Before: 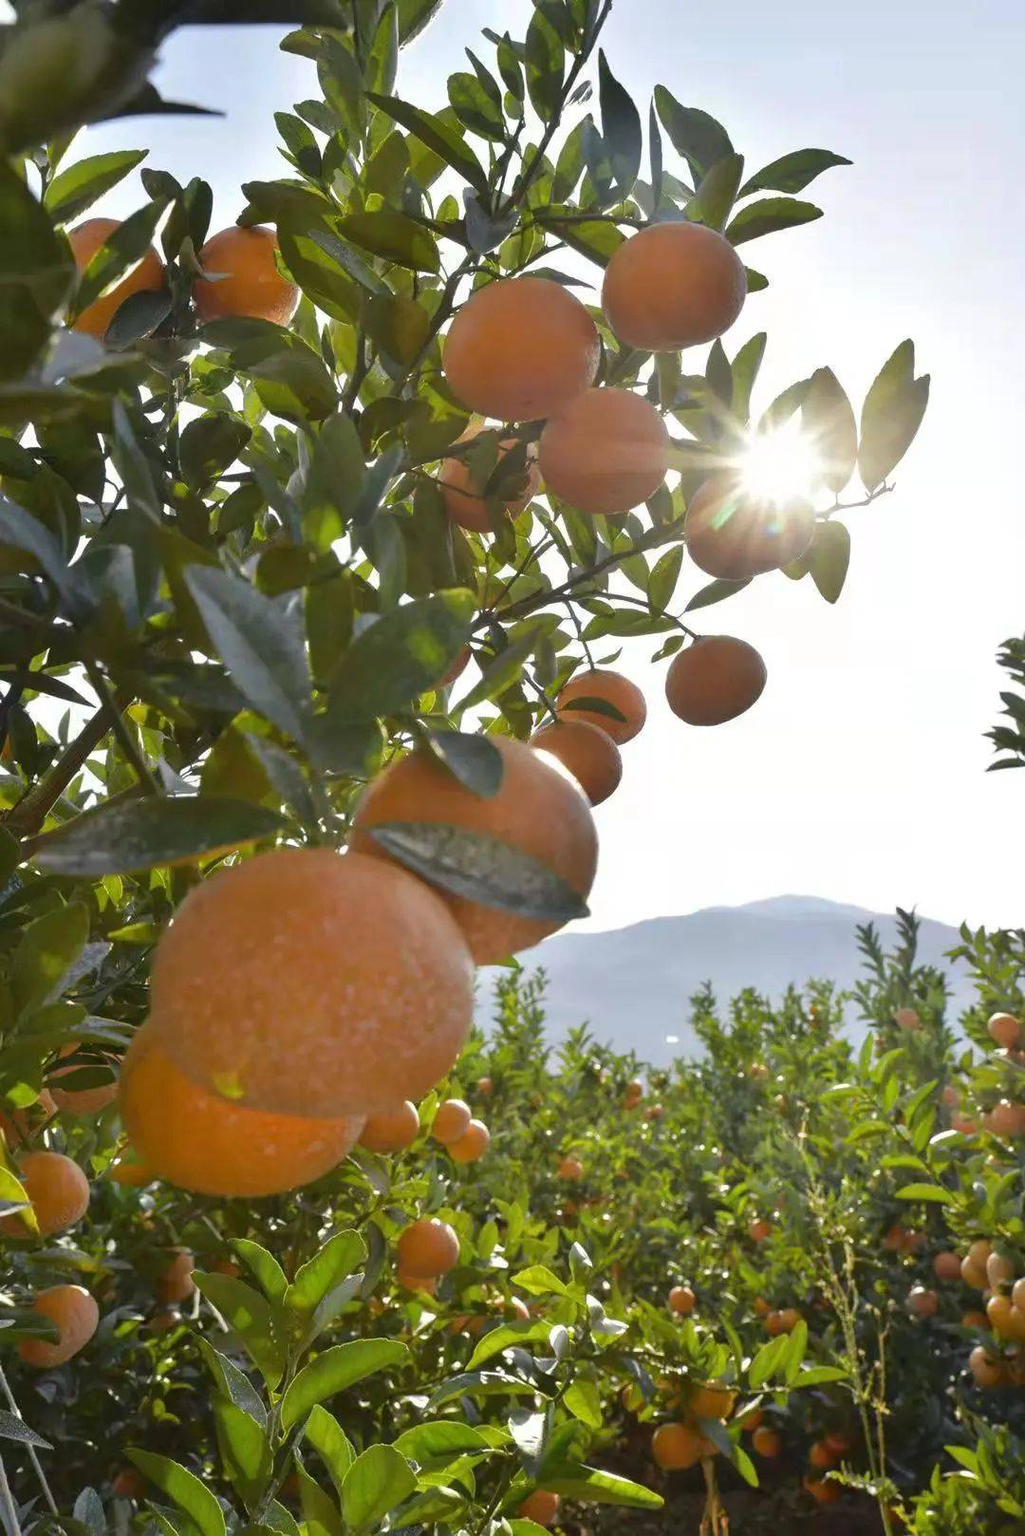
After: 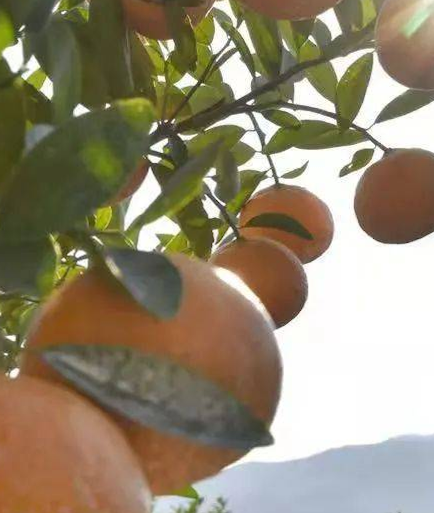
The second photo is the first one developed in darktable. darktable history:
crop: left 31.751%, top 32.172%, right 27.8%, bottom 35.83%
rotate and perspective: rotation 0.192°, lens shift (horizontal) -0.015, crop left 0.005, crop right 0.996, crop top 0.006, crop bottom 0.99
